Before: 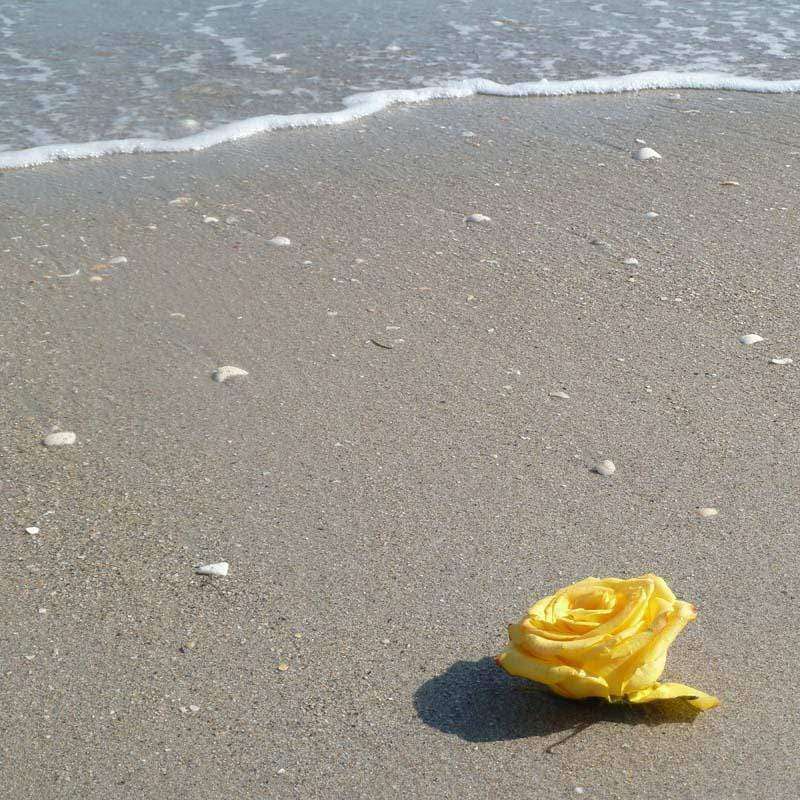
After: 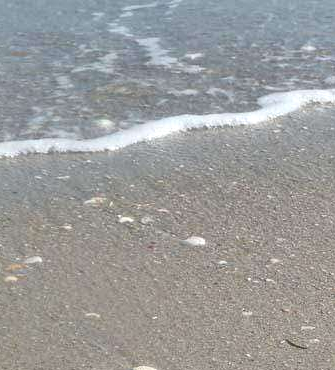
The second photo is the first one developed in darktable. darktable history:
crop and rotate: left 10.817%, top 0.062%, right 47.194%, bottom 53.626%
local contrast: mode bilateral grid, contrast 20, coarseness 50, detail 141%, midtone range 0.2
